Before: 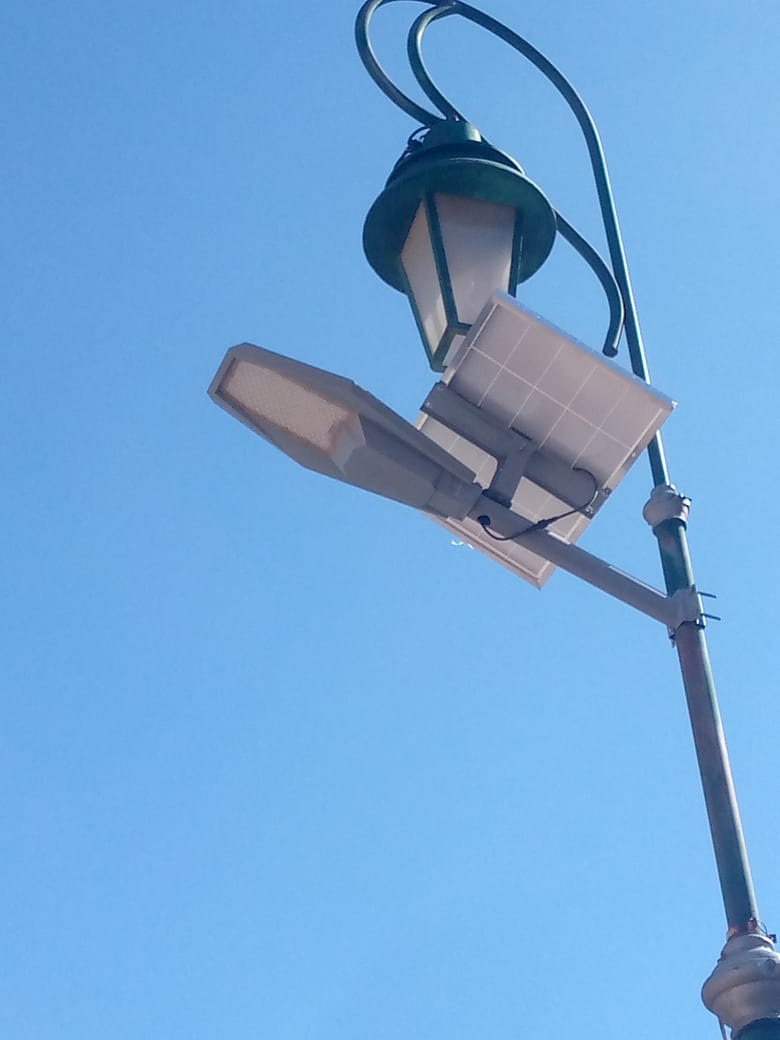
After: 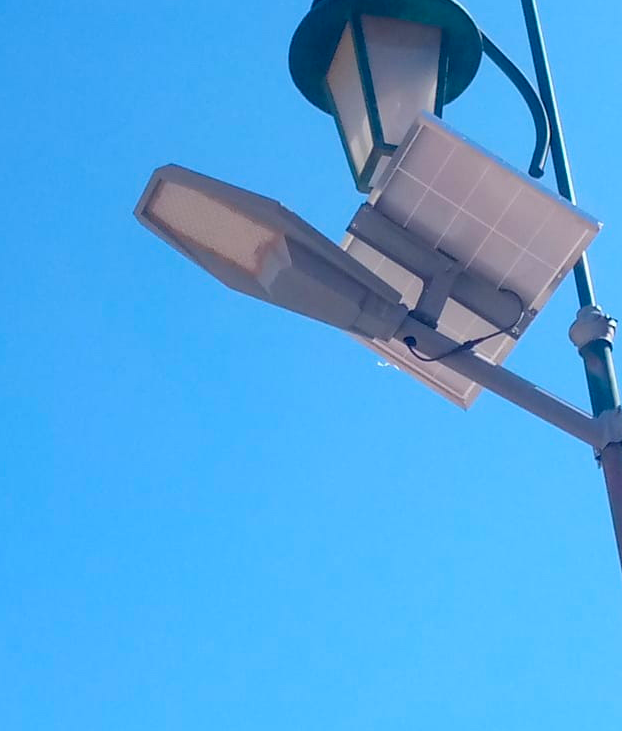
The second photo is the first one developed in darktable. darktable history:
crop: left 9.582%, top 17.298%, right 10.565%, bottom 12.391%
color balance rgb: power › hue 174.07°, linear chroma grading › shadows -10.445%, linear chroma grading › global chroma 20.186%, perceptual saturation grading › global saturation 9.879%, global vibrance 19.396%
